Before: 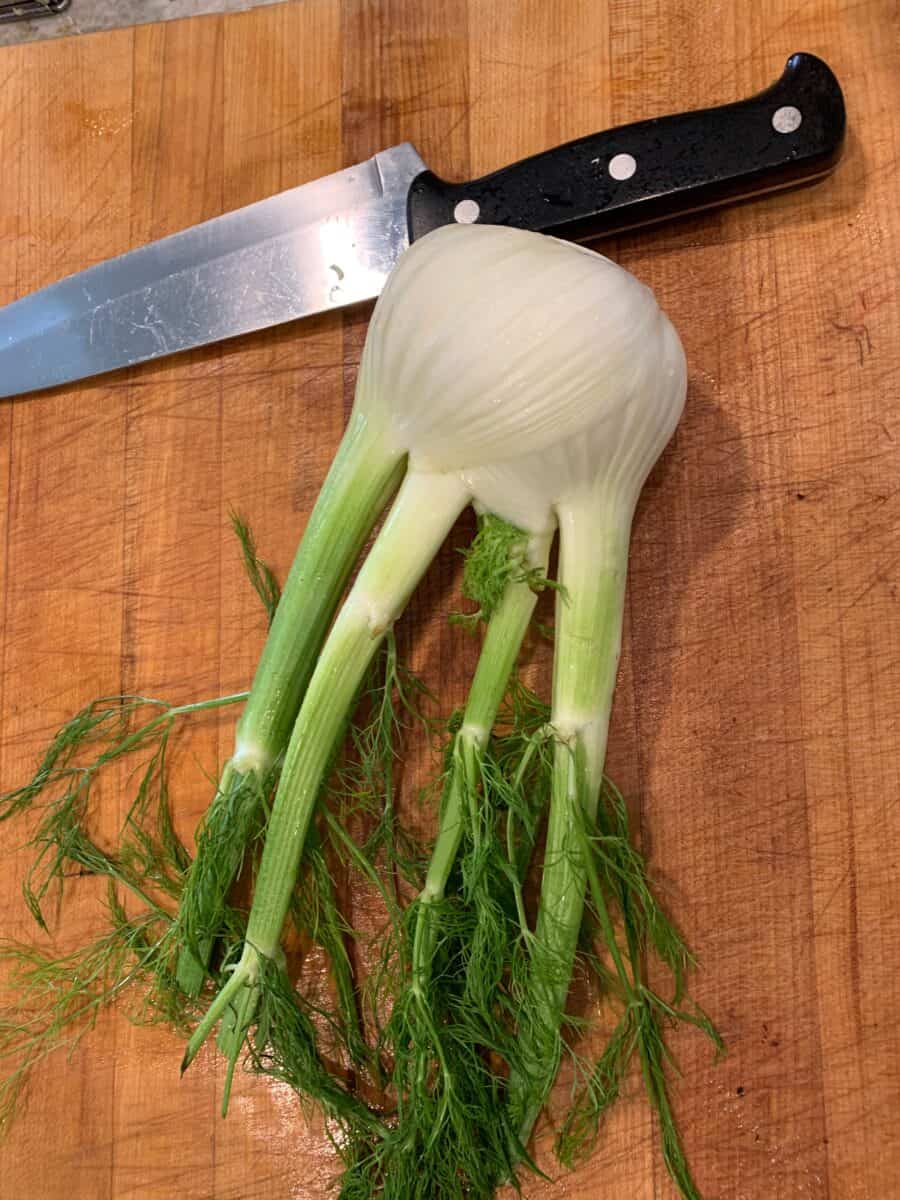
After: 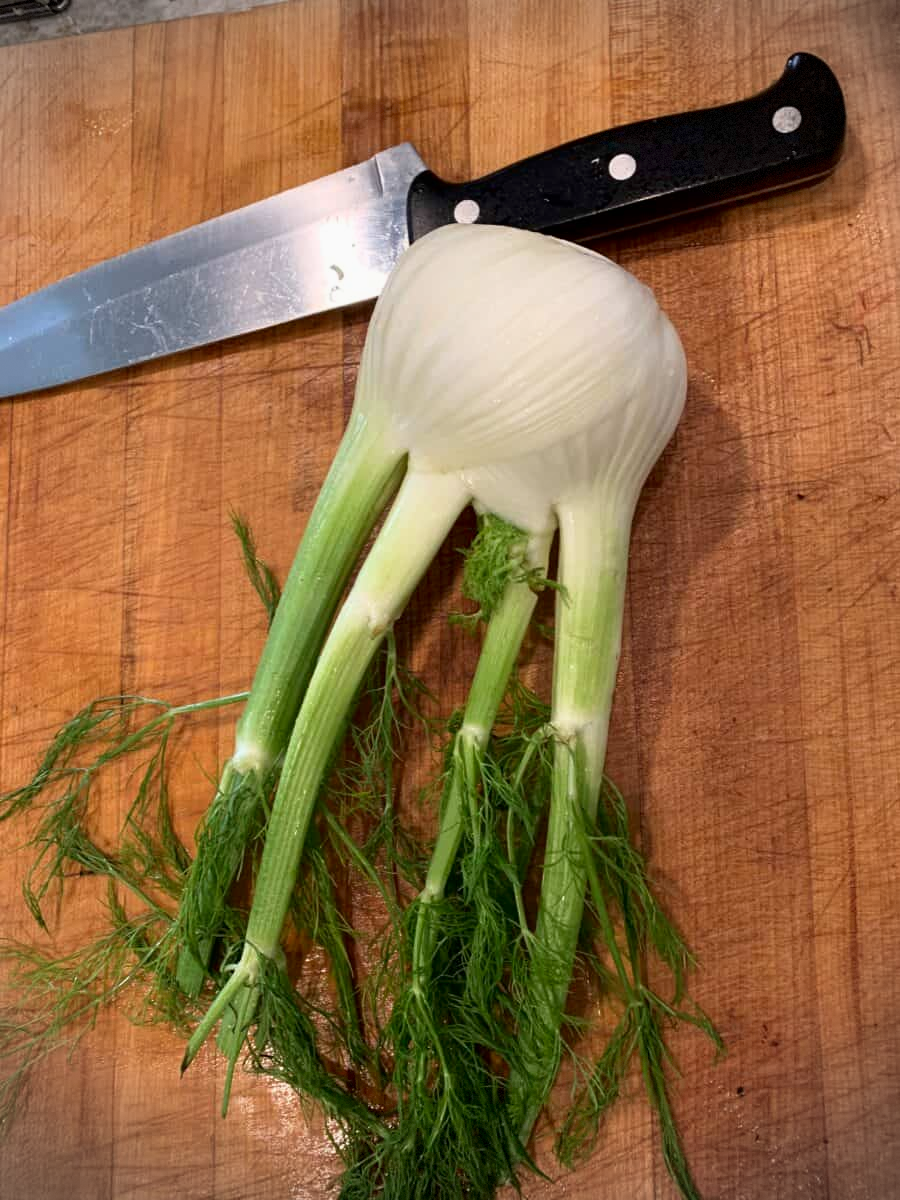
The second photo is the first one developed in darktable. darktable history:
exposure: compensate highlight preservation false
shadows and highlights: shadows -62.32, white point adjustment -5.22, highlights 61.59
vignetting: dithering 8-bit output, unbound false
